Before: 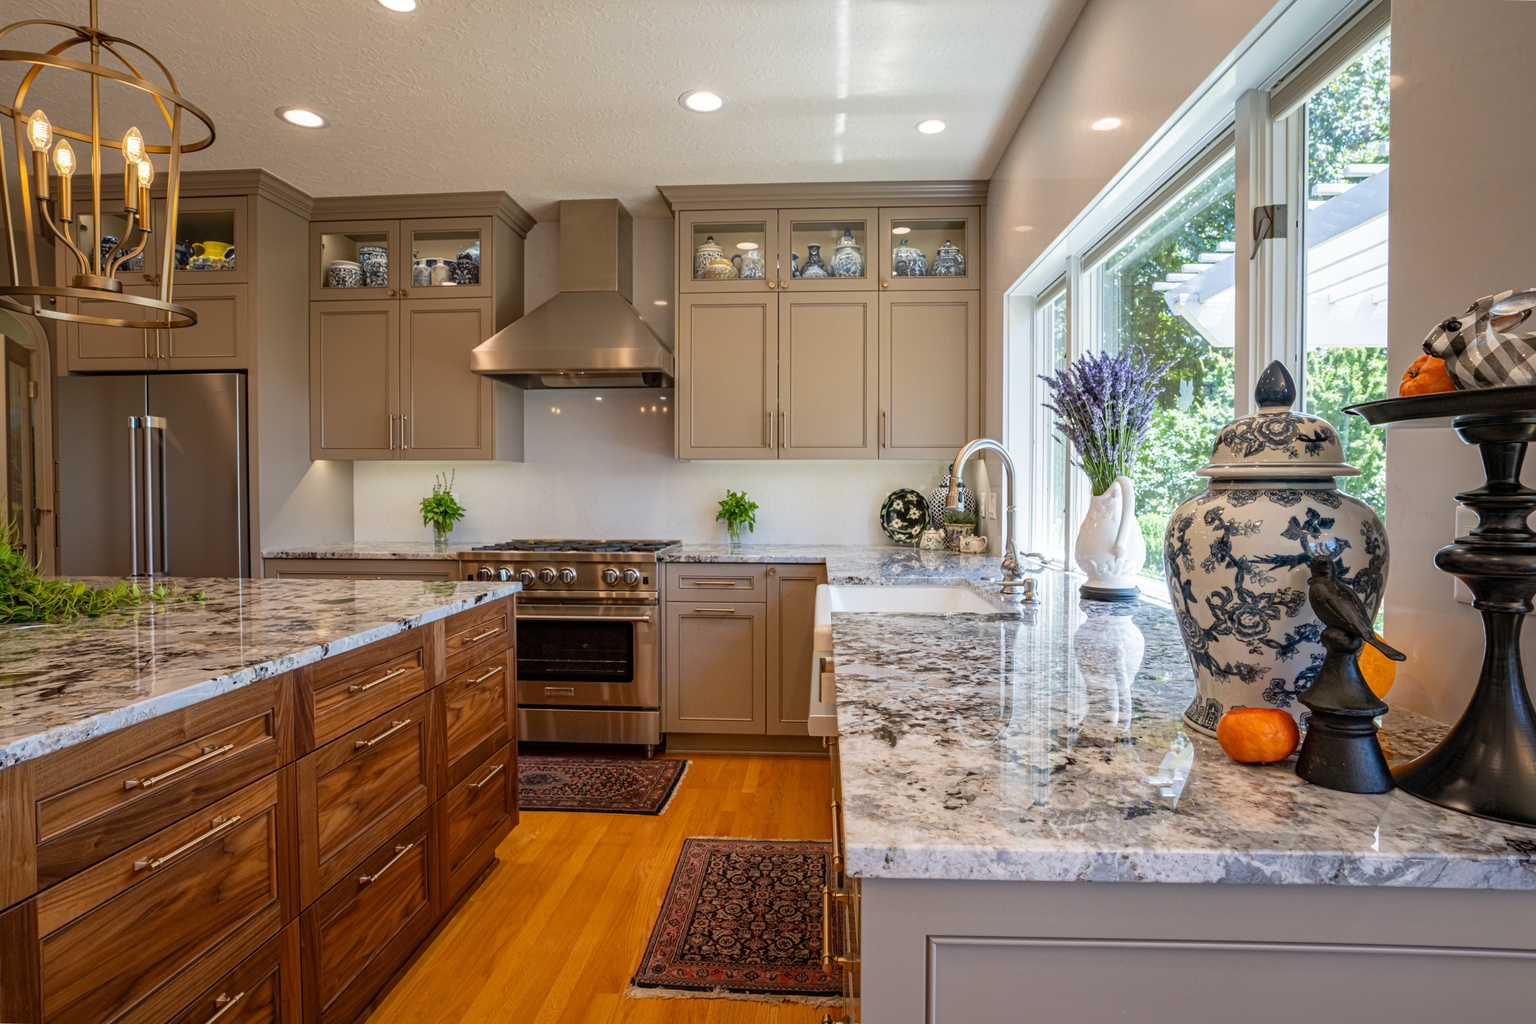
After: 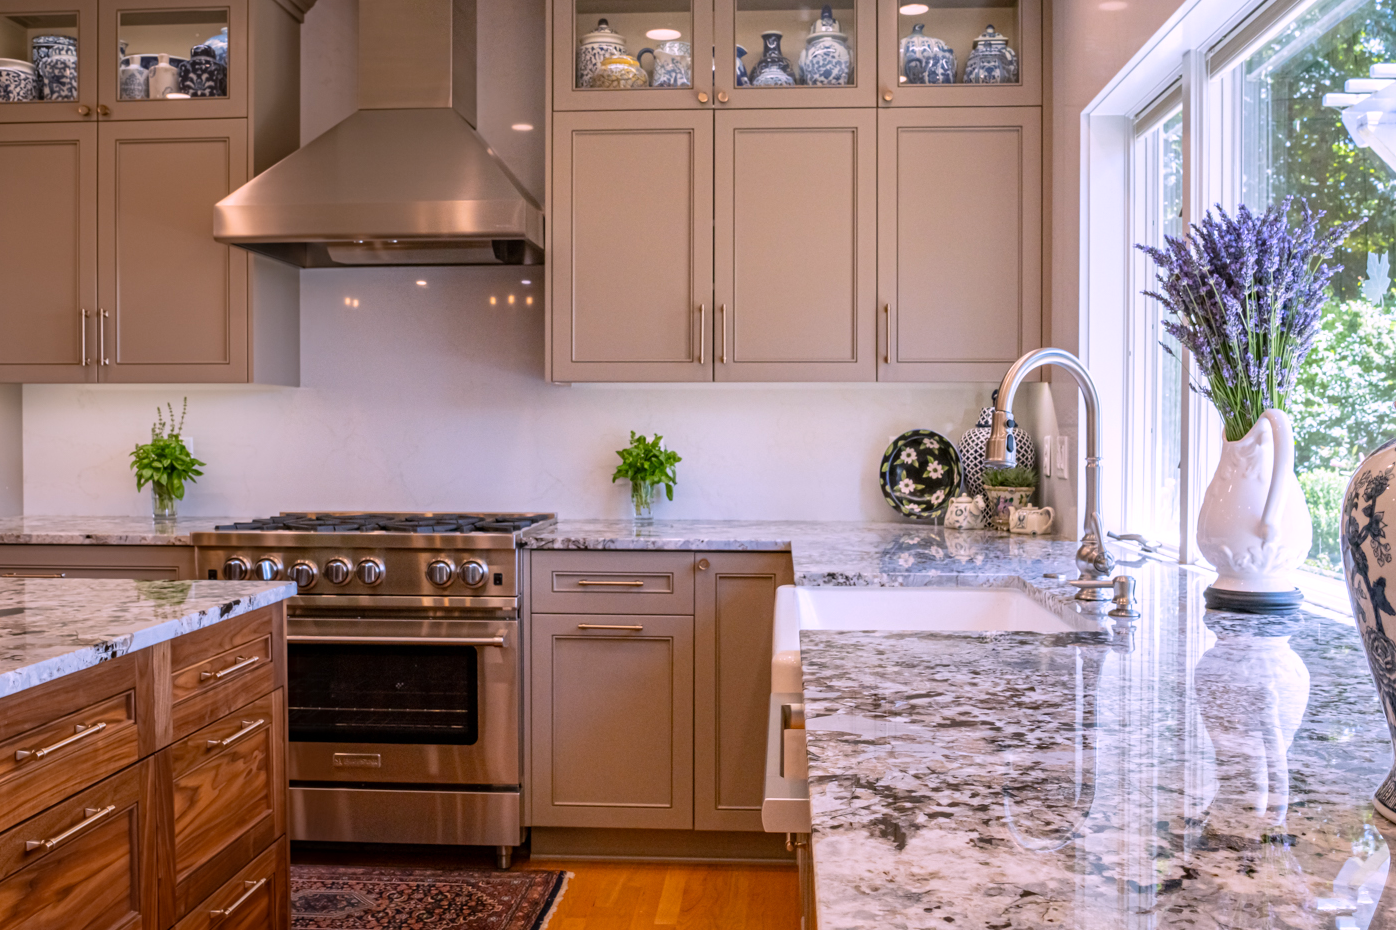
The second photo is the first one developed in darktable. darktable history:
white balance: red 1.066, blue 1.119
crop and rotate: left 22.13%, top 22.054%, right 22.026%, bottom 22.102%
